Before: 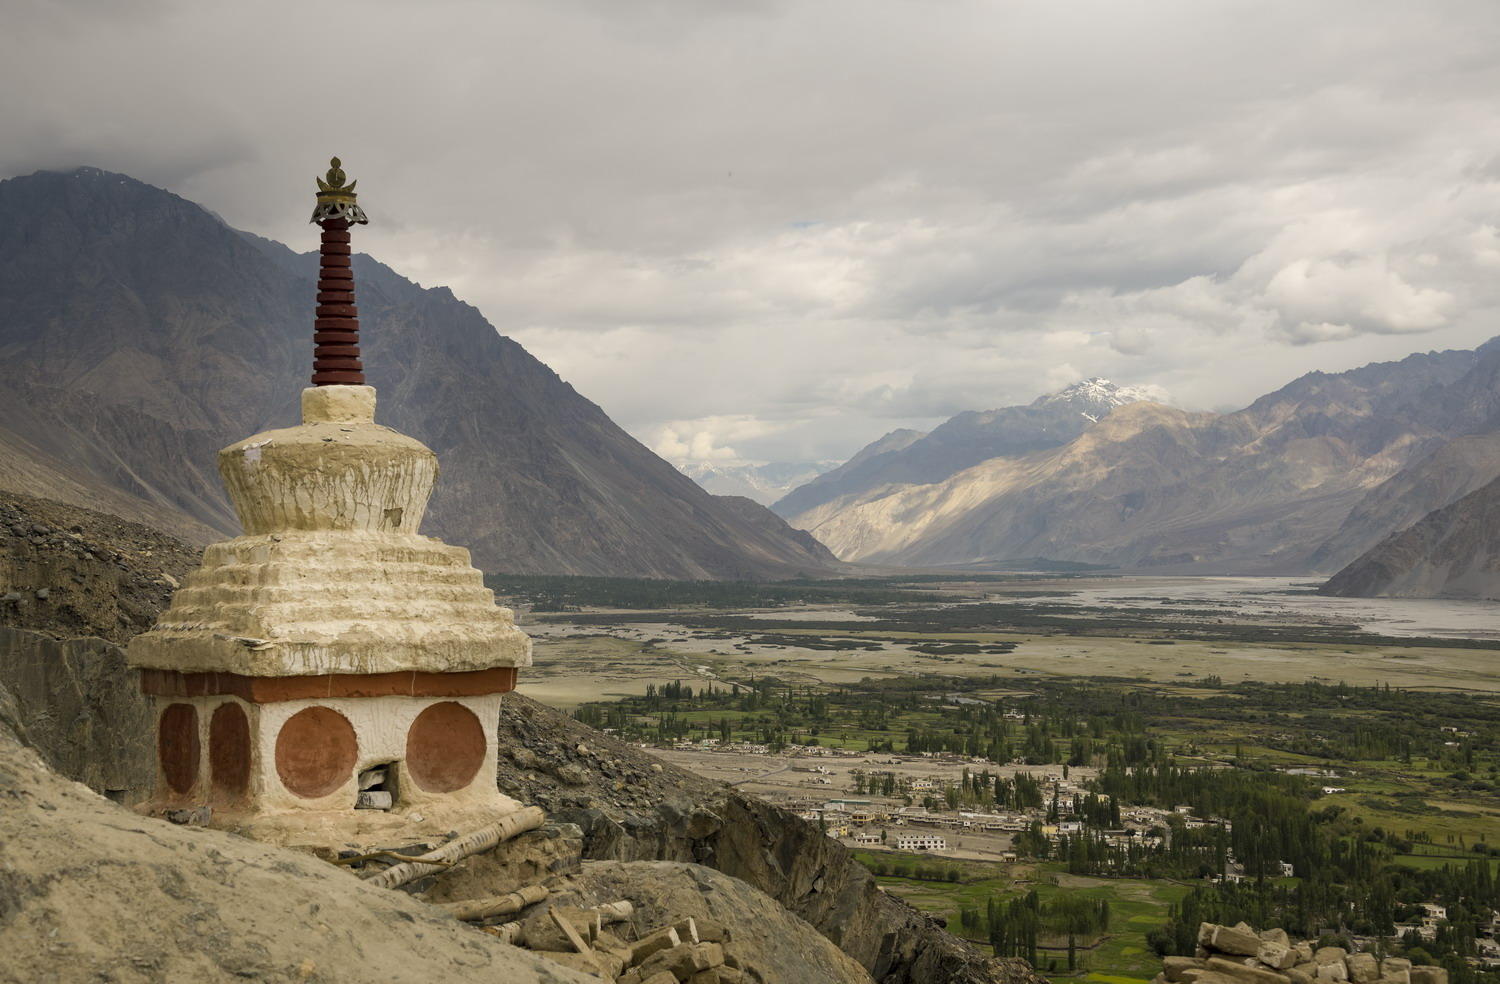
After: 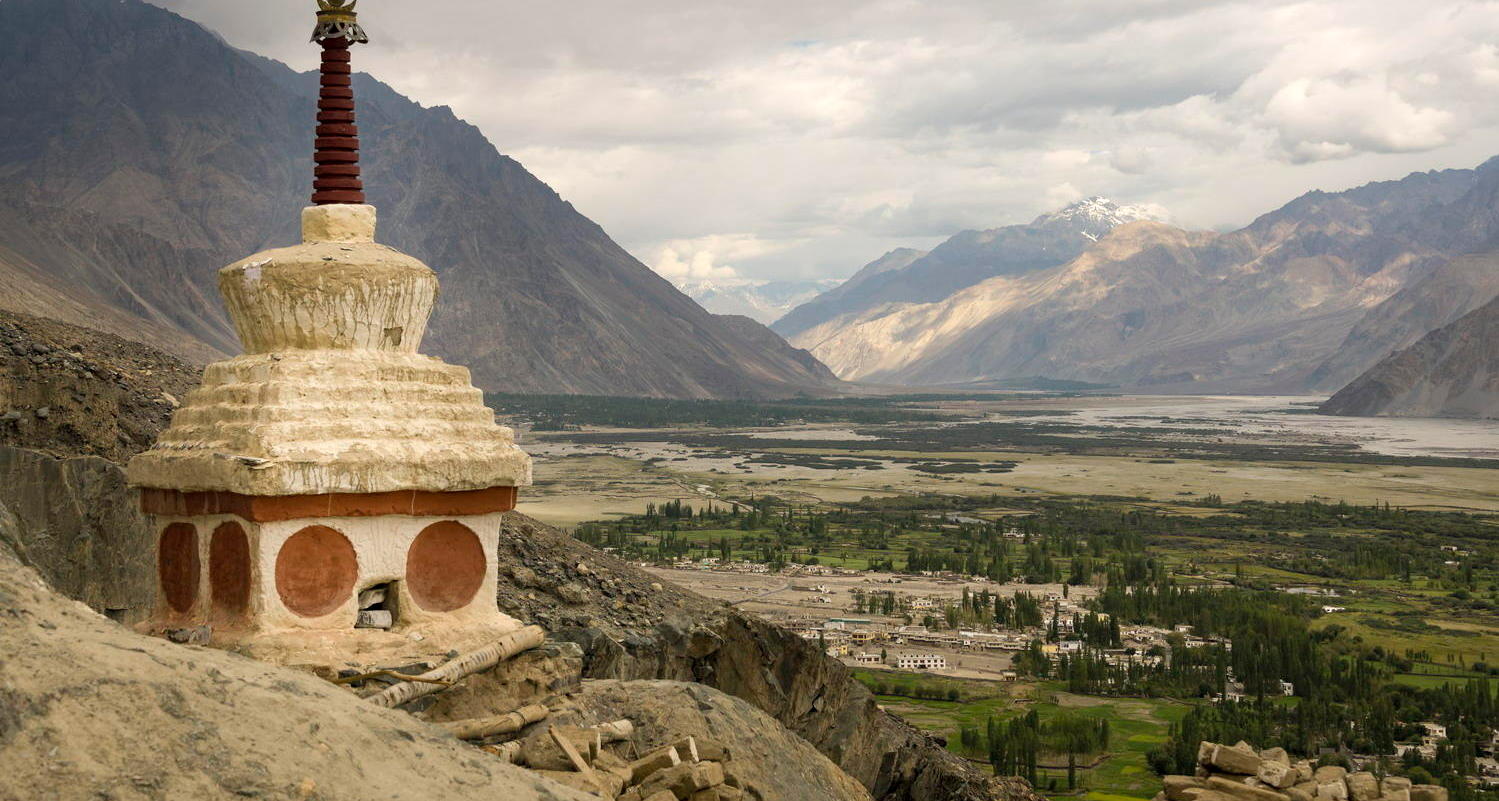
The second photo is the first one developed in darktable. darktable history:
exposure: exposure 0.258 EV, compensate highlight preservation false
crop and rotate: top 18.507%
